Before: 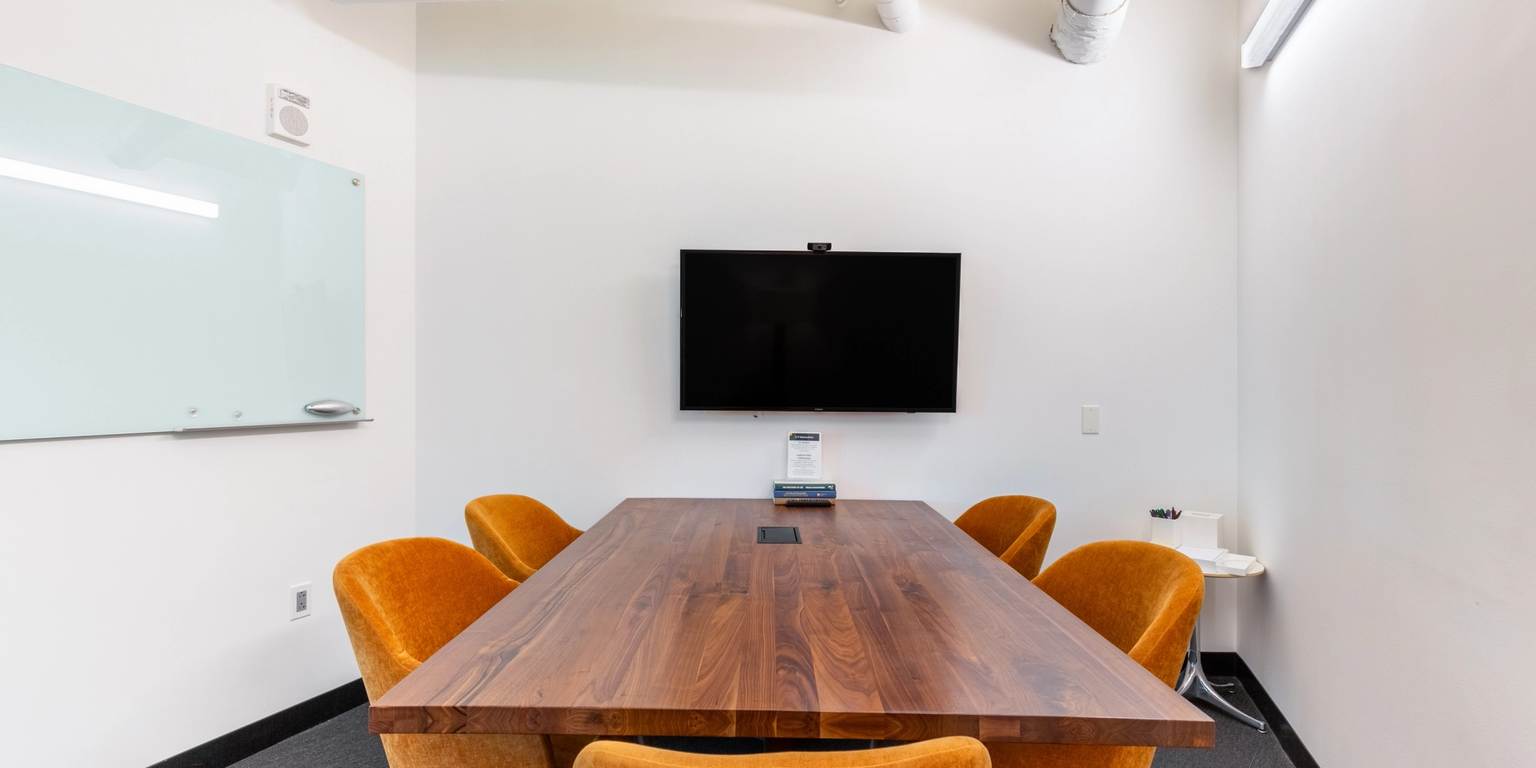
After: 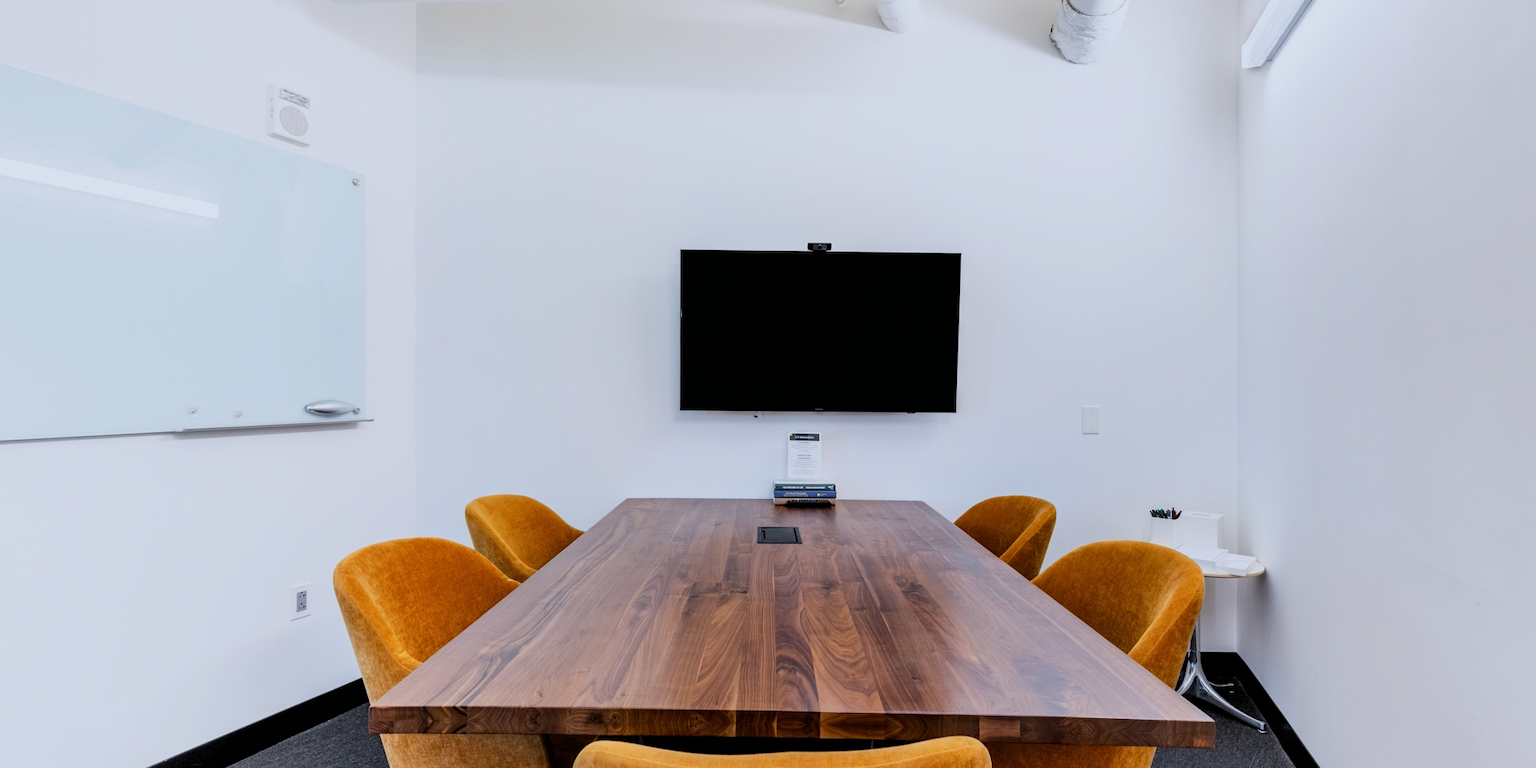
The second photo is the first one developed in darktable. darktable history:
filmic rgb: black relative exposure -5 EV, hardness 2.88, contrast 1.3, highlights saturation mix -30%
white balance: red 0.931, blue 1.11
